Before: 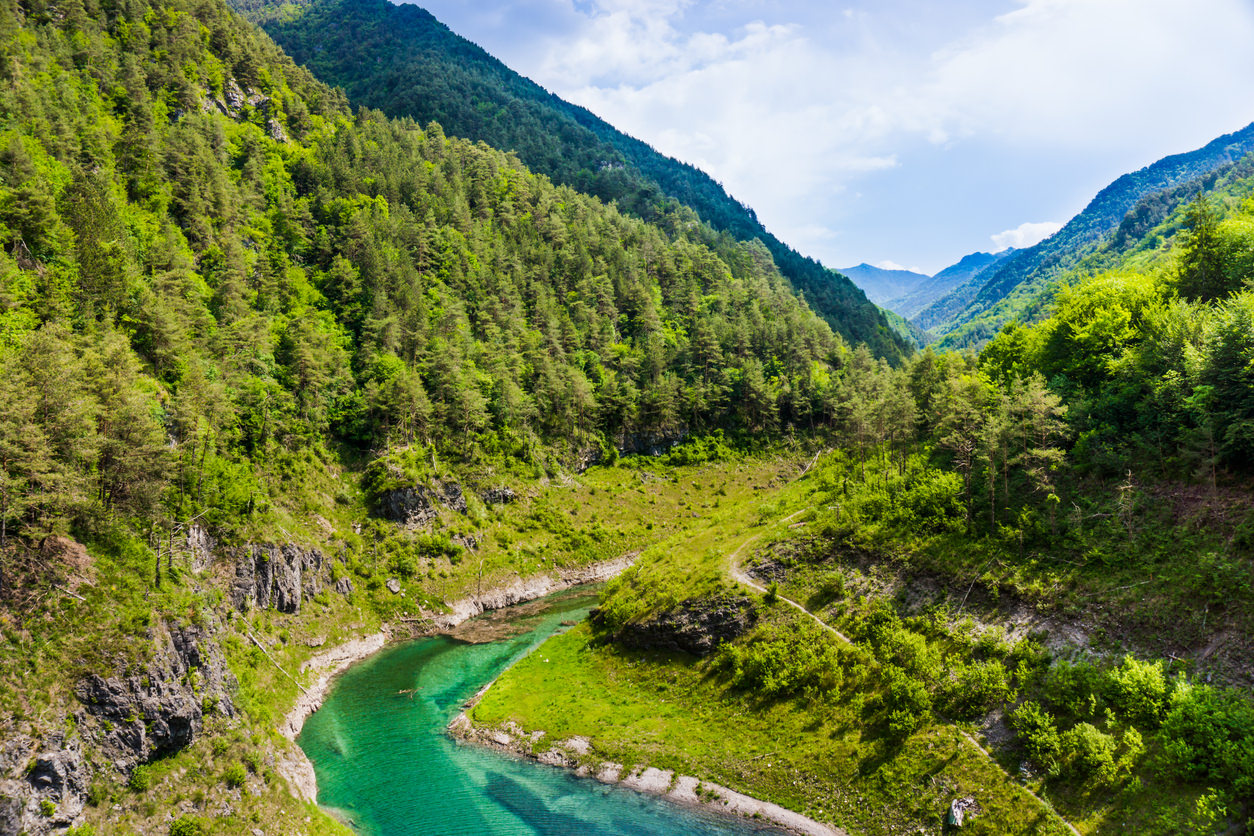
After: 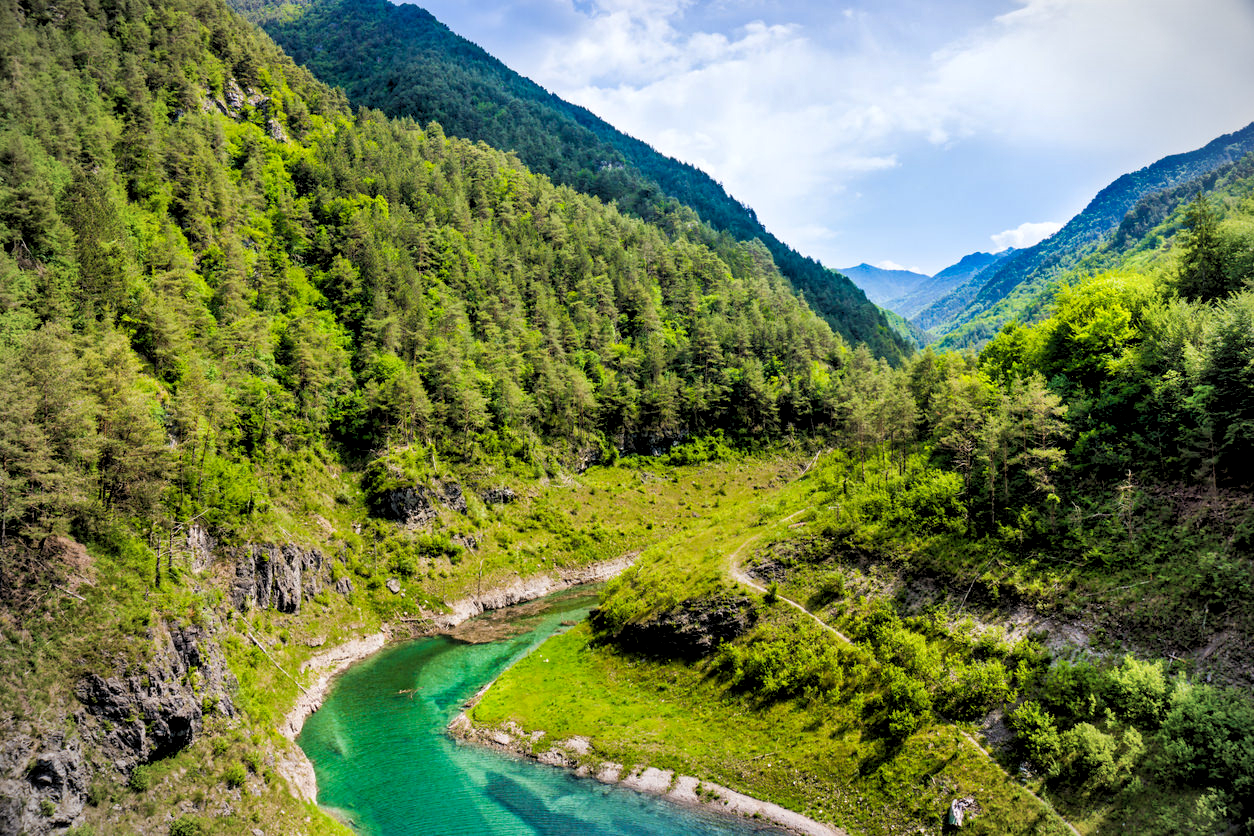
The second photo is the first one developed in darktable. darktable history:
vignetting: on, module defaults
rgb levels: levels [[0.013, 0.434, 0.89], [0, 0.5, 1], [0, 0.5, 1]]
shadows and highlights: shadows 43.71, white point adjustment -1.46, soften with gaussian
